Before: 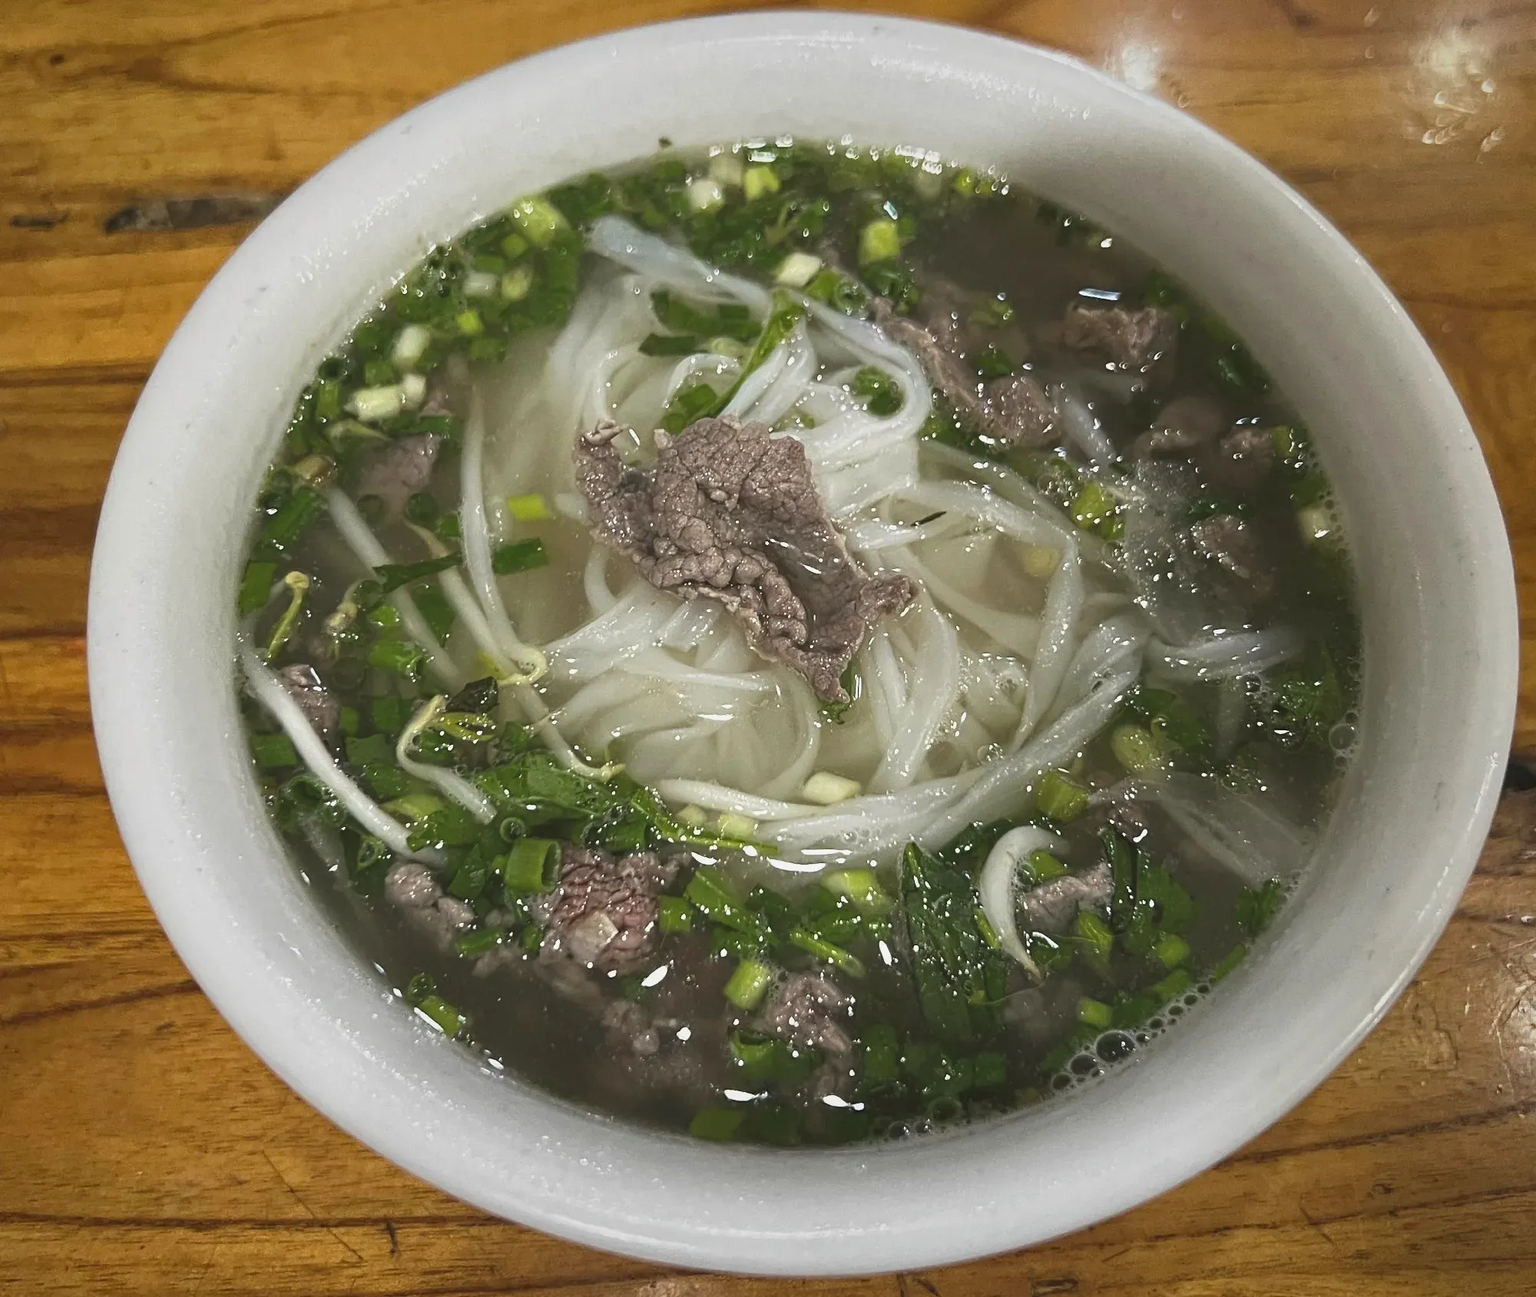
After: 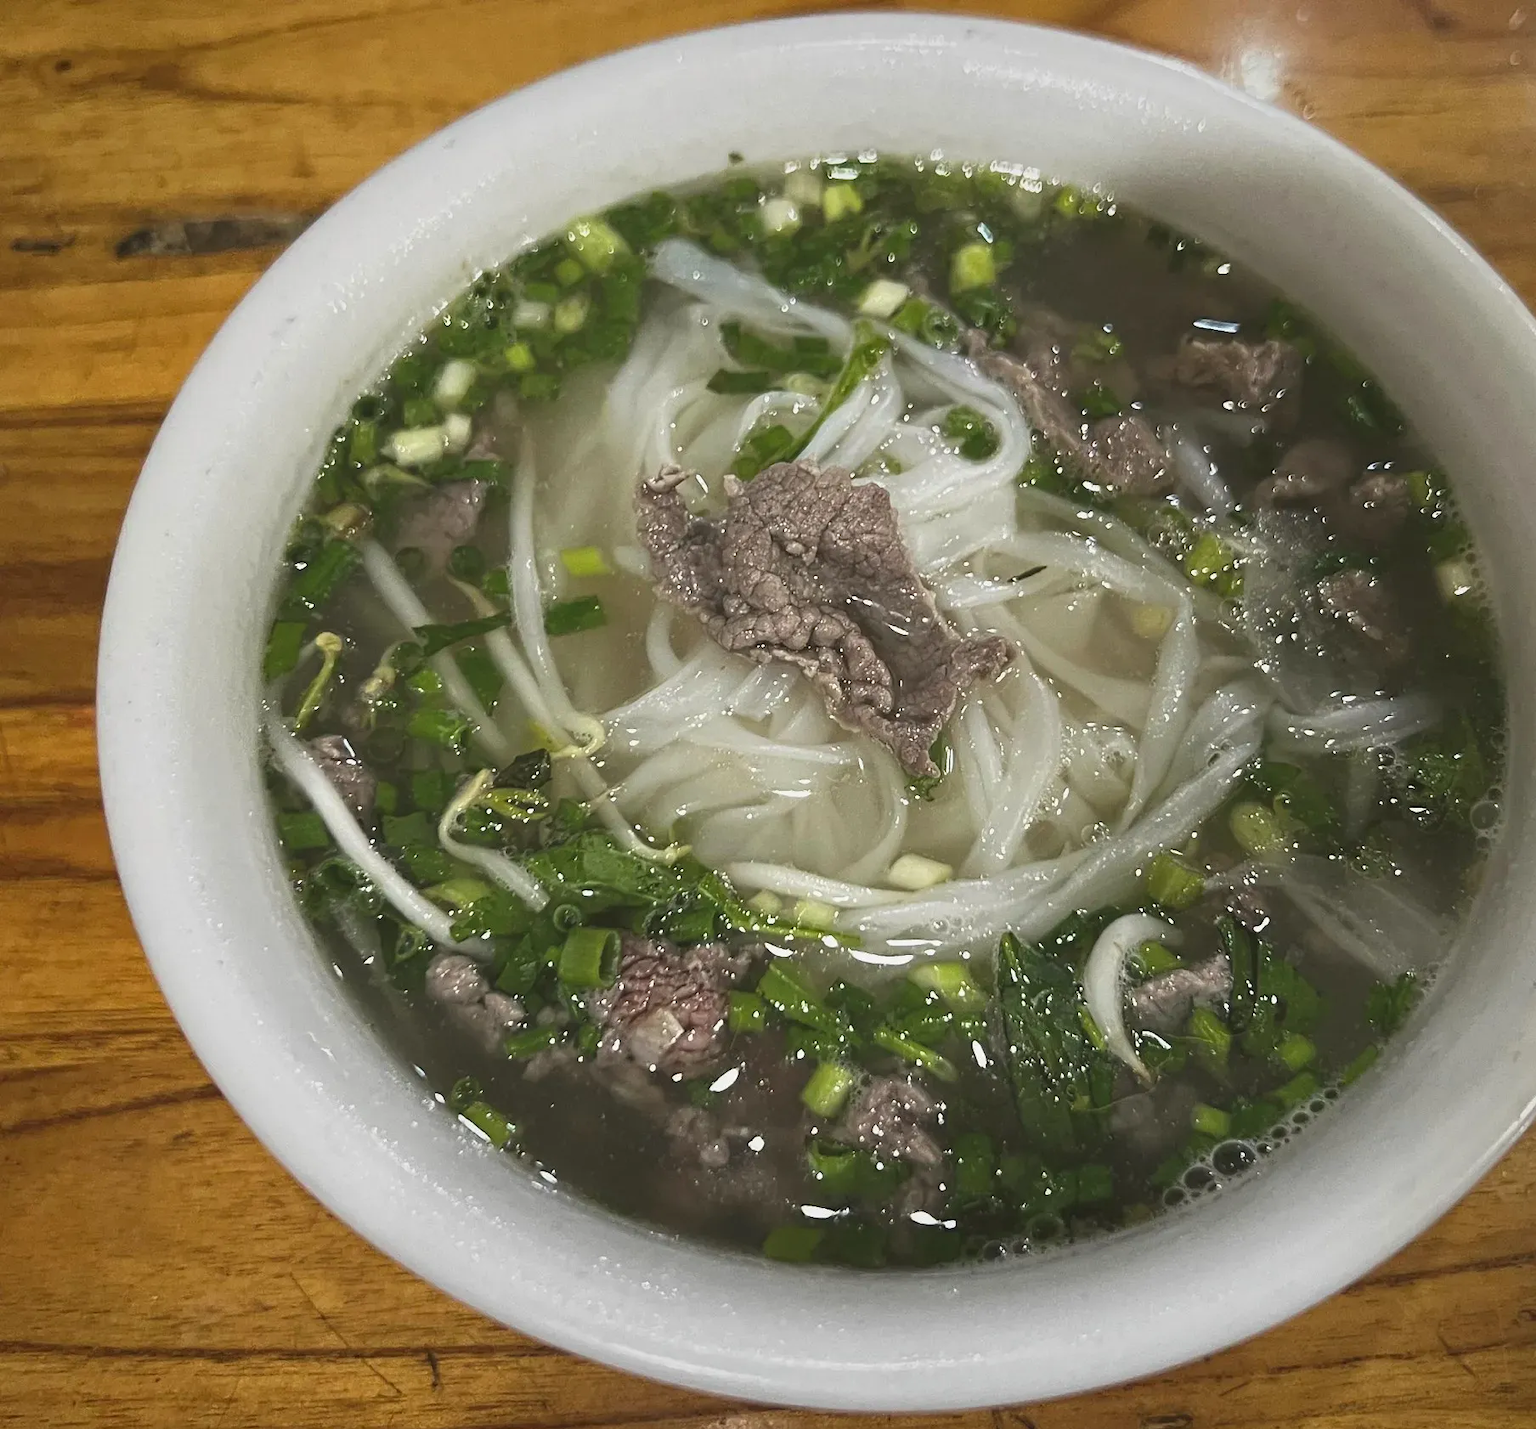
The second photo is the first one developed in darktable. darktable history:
tone curve: color space Lab, independent channels, preserve colors none
crop: right 9.51%, bottom 0.037%
